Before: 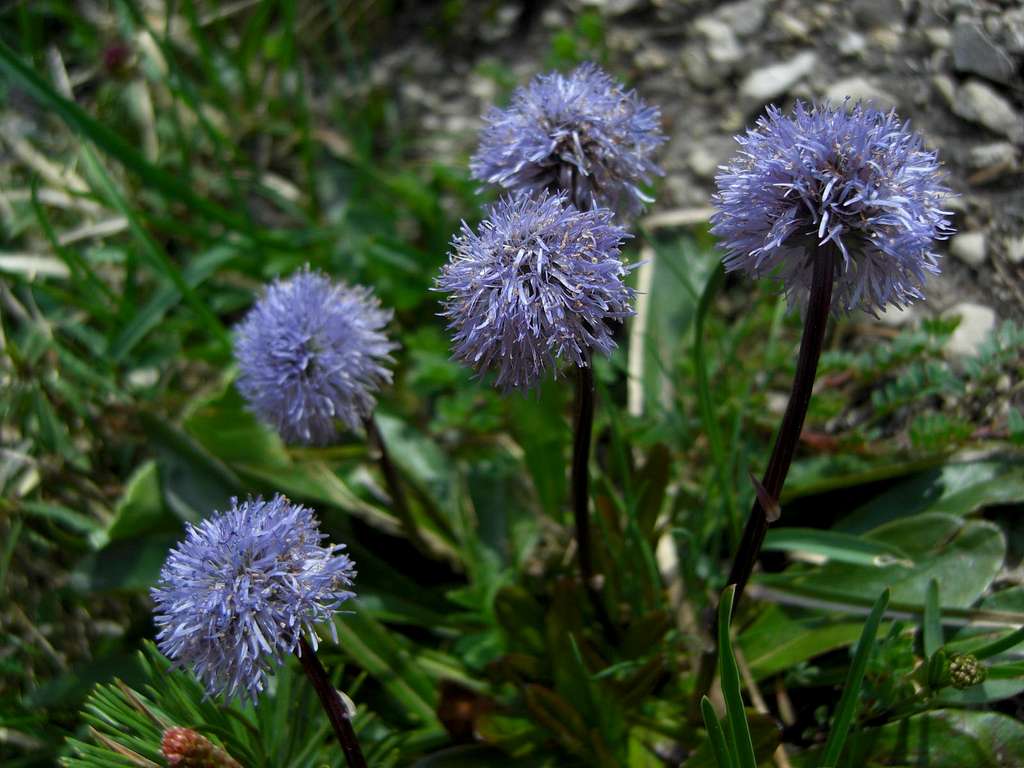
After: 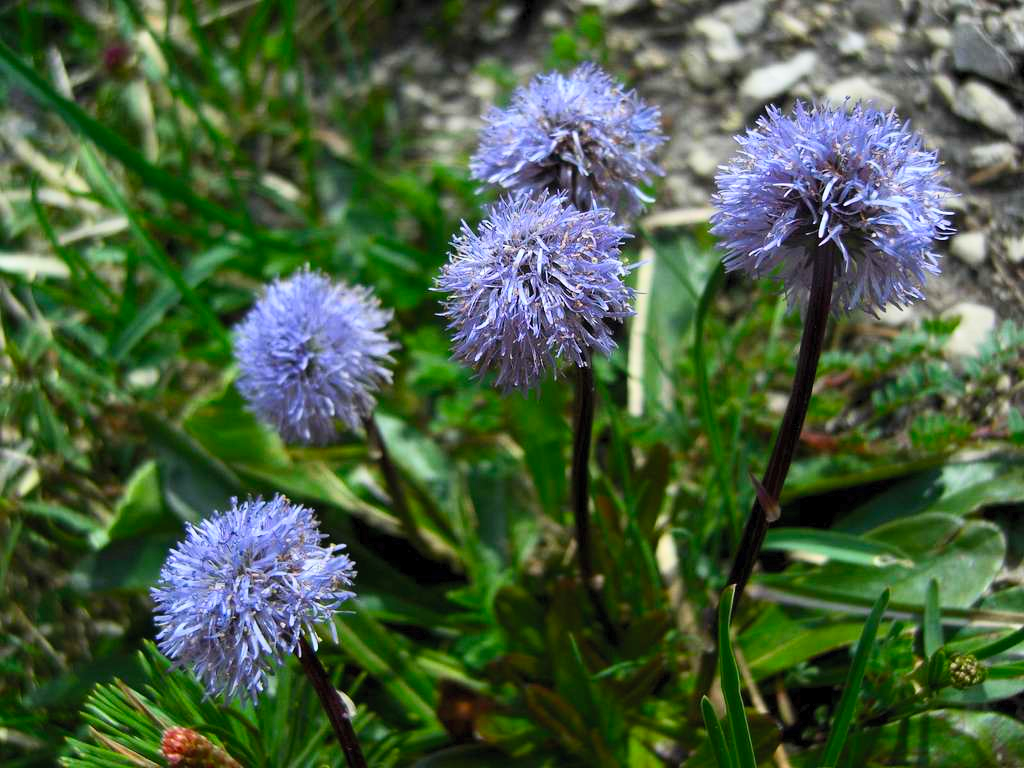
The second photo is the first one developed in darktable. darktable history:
contrast brightness saturation: contrast 0.237, brightness 0.245, saturation 0.39
